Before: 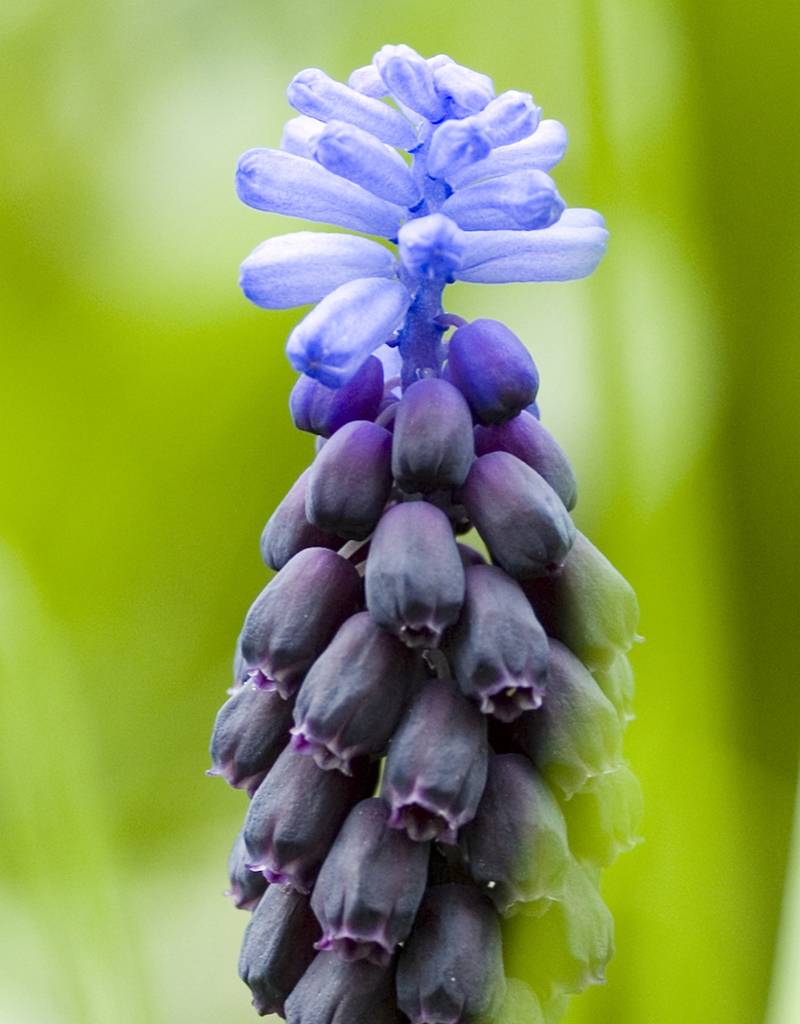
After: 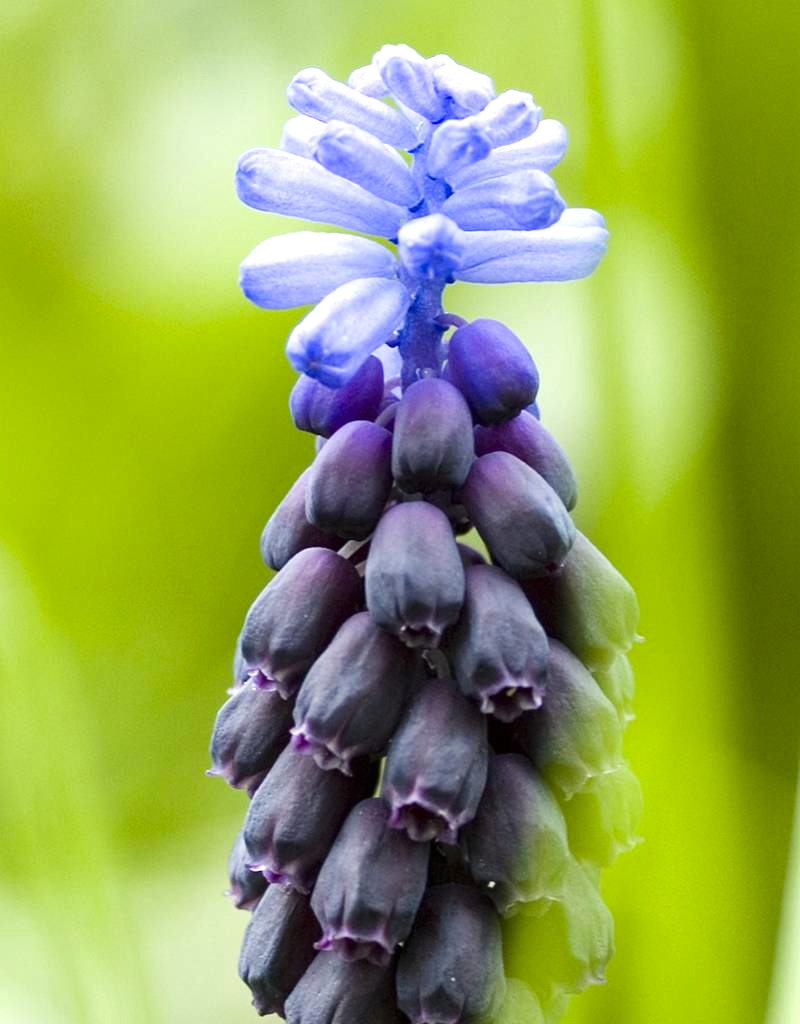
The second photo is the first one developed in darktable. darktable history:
color balance rgb: shadows lift › luminance -9.736%, perceptual saturation grading › global saturation 0.95%, perceptual brilliance grading › highlights 9.47%, perceptual brilliance grading › mid-tones 5.296%
